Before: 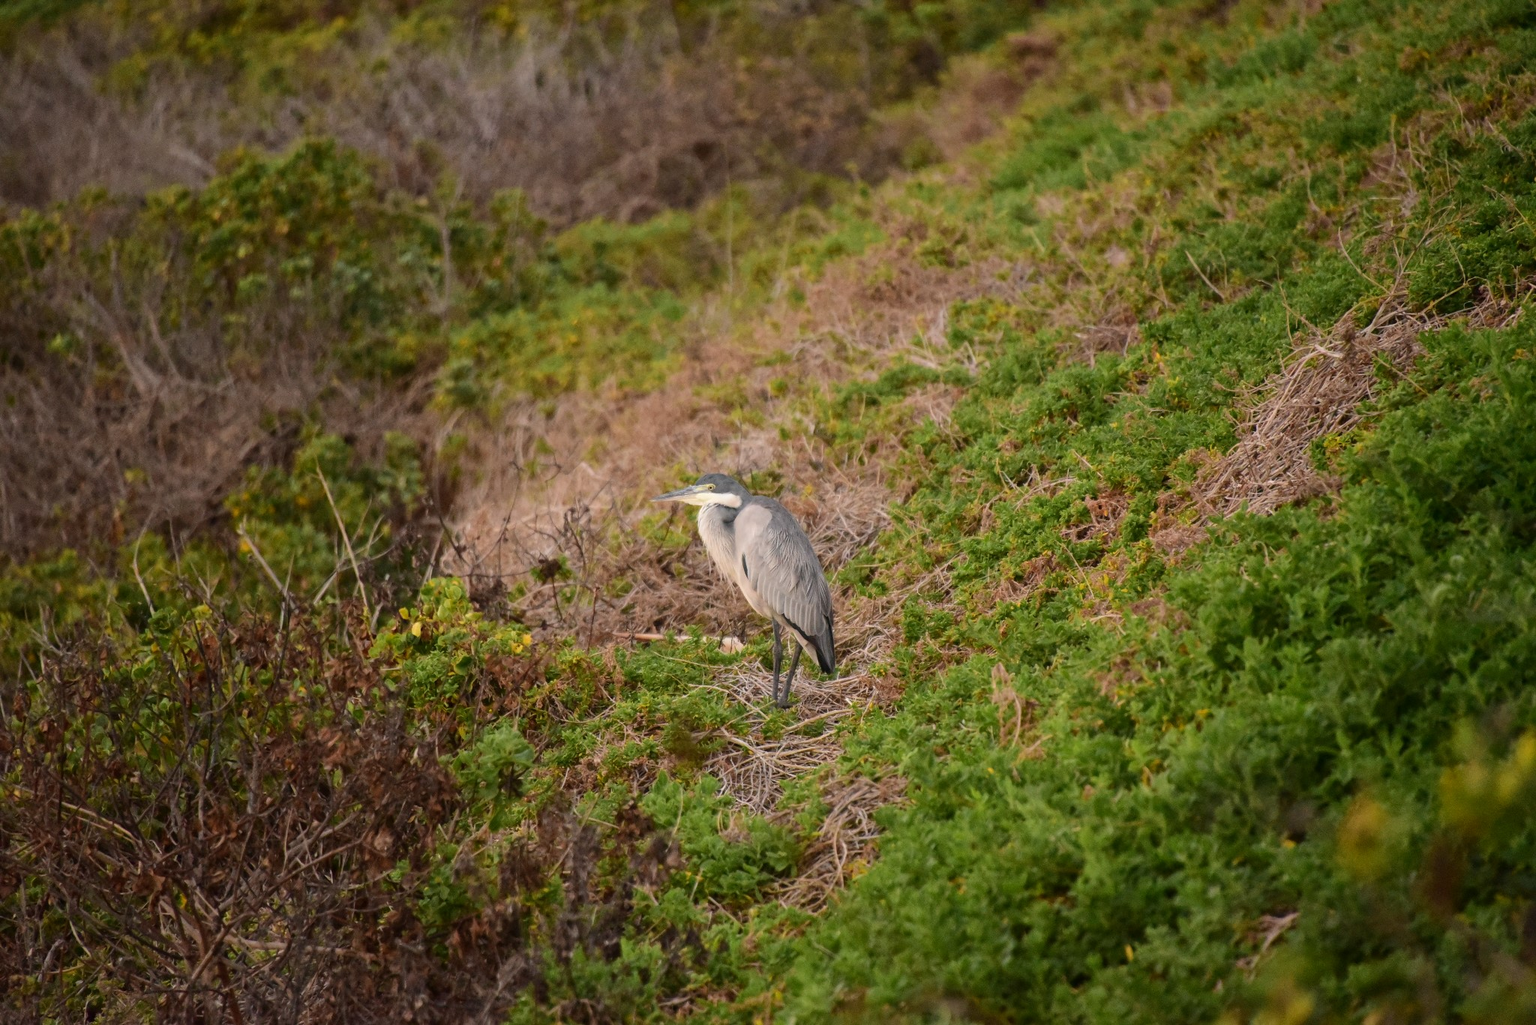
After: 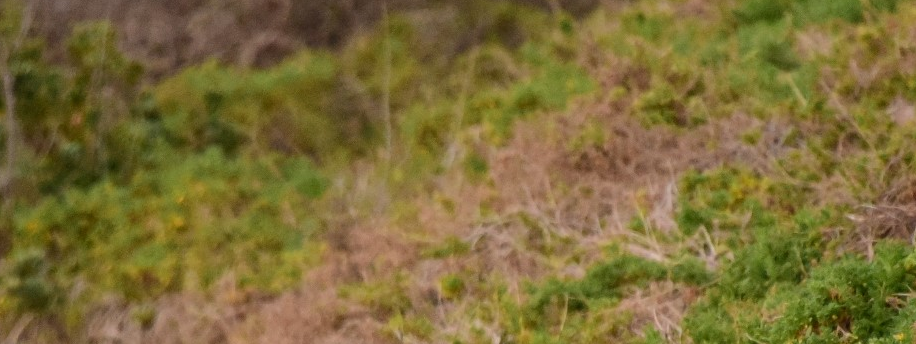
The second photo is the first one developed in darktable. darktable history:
crop: left 28.651%, top 16.87%, right 26.583%, bottom 57.936%
